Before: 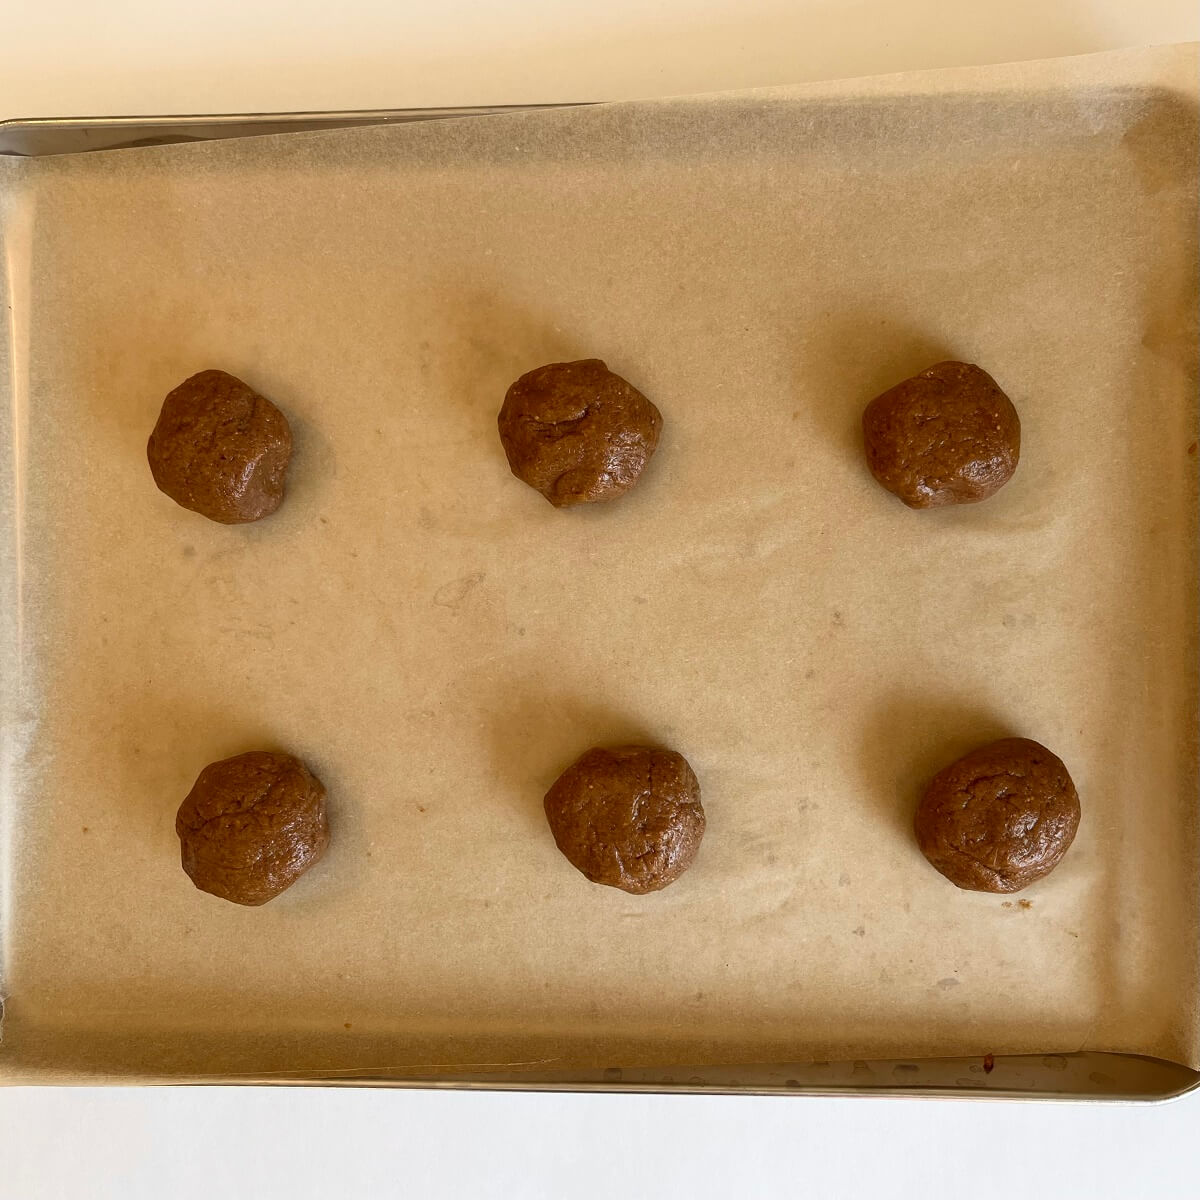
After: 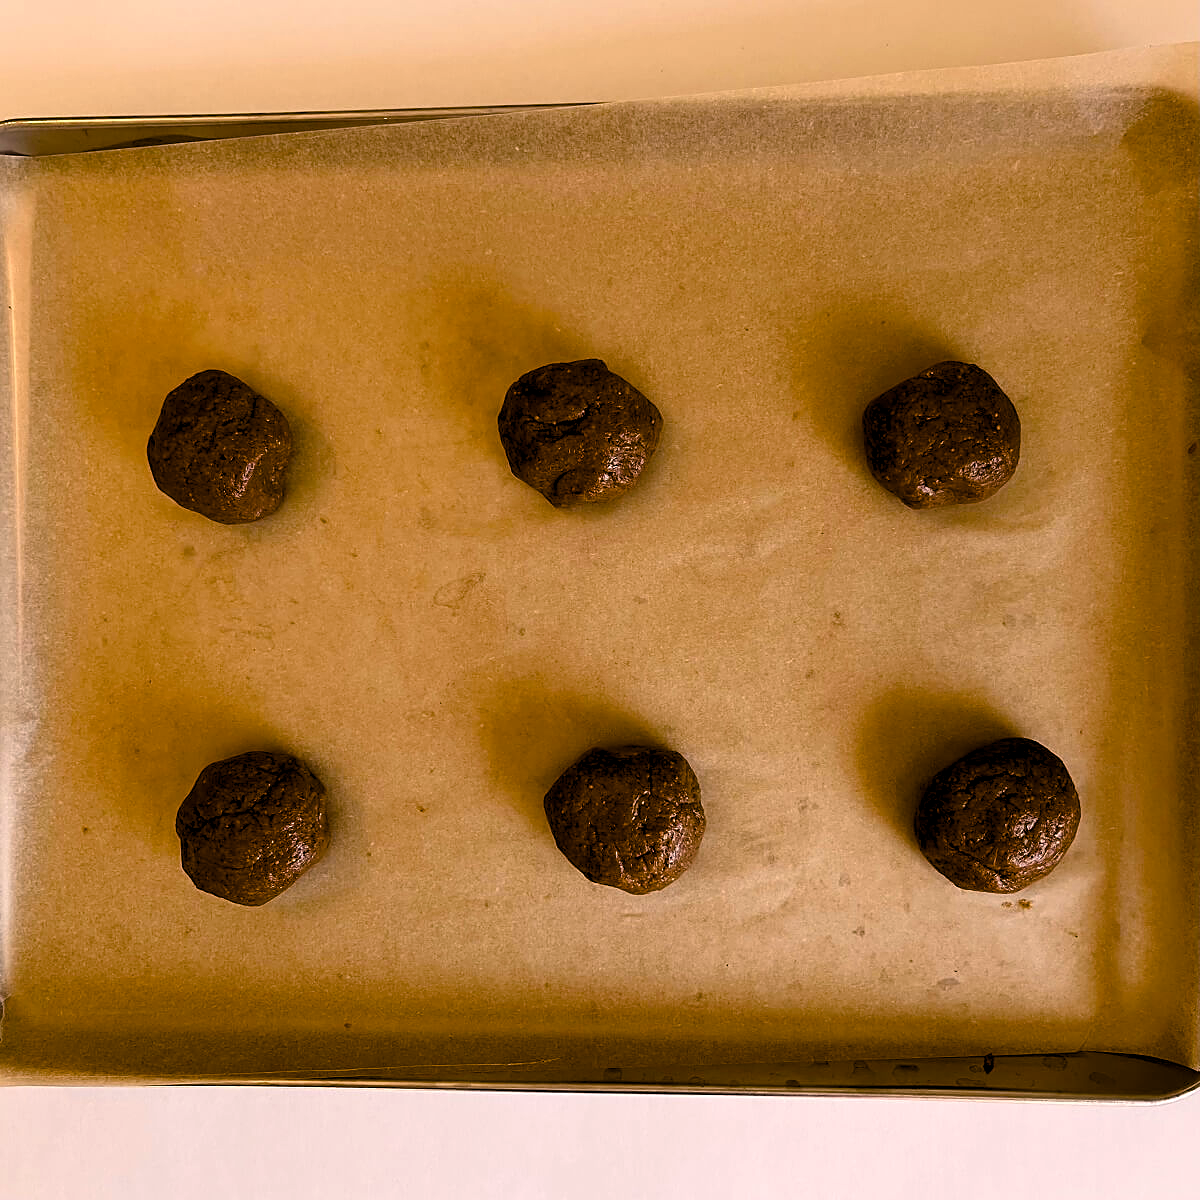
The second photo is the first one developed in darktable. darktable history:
levels: levels [0.116, 0.574, 1]
sharpen: on, module defaults
color balance rgb: shadows lift › chroma 5.637%, shadows lift › hue 237.07°, highlights gain › chroma 2.374%, highlights gain › hue 35.91°, global offset › luminance -0.199%, global offset › chroma 0.266%, perceptual saturation grading › global saturation 39.837%, perceptual saturation grading › highlights -24.719%, perceptual saturation grading › mid-tones 35.685%, perceptual saturation grading › shadows 35.929%
